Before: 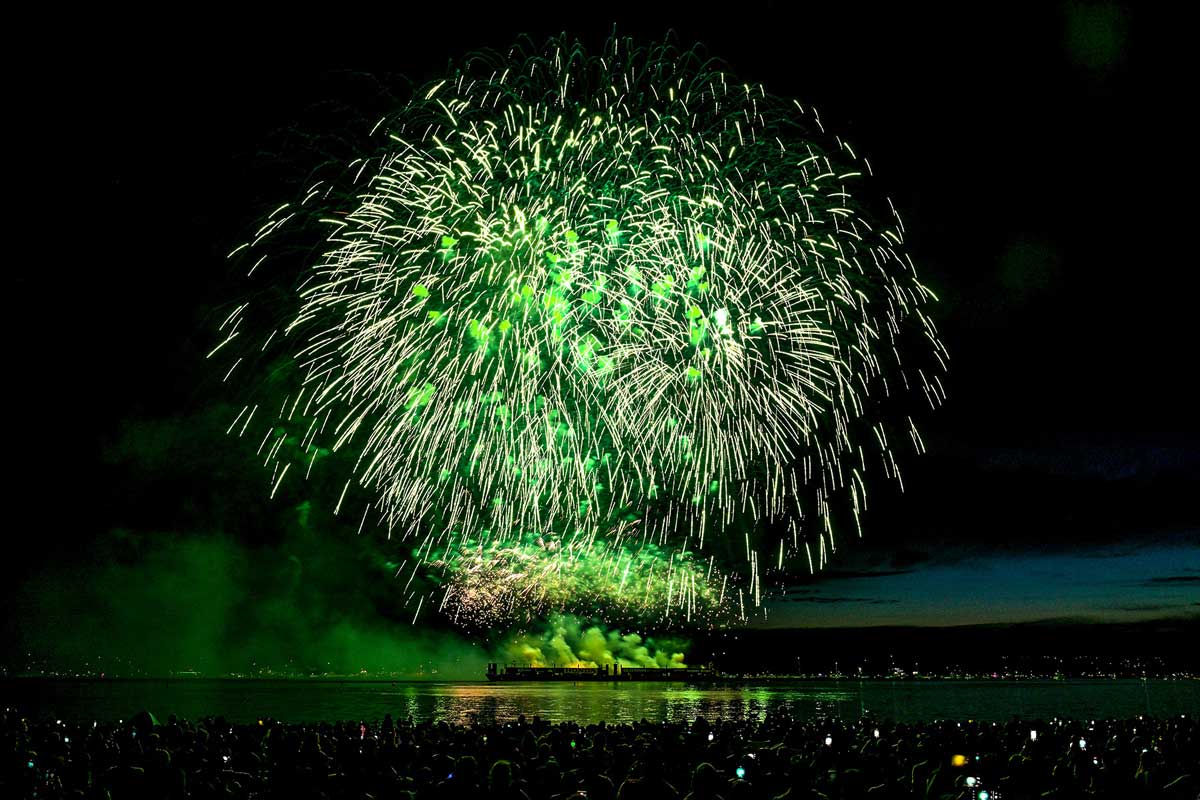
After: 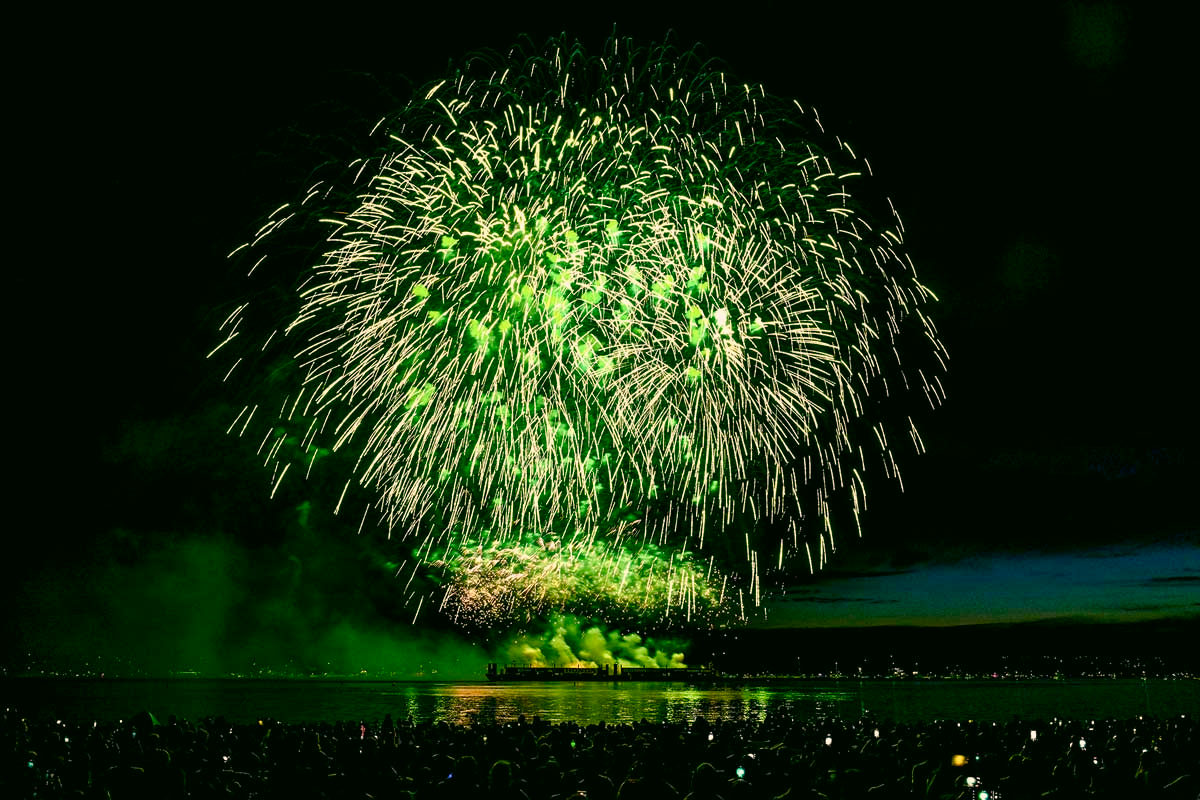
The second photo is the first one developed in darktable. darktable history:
color balance rgb: highlights gain › chroma 3.738%, highlights gain › hue 59.93°, linear chroma grading › global chroma 6.283%, perceptual saturation grading › global saturation 25.576%, perceptual saturation grading › highlights -50.323%, perceptual saturation grading › shadows 30.961%, global vibrance 20%
color correction: highlights a* 4.31, highlights b* 4.99, shadows a* -8.32, shadows b* 4.66
